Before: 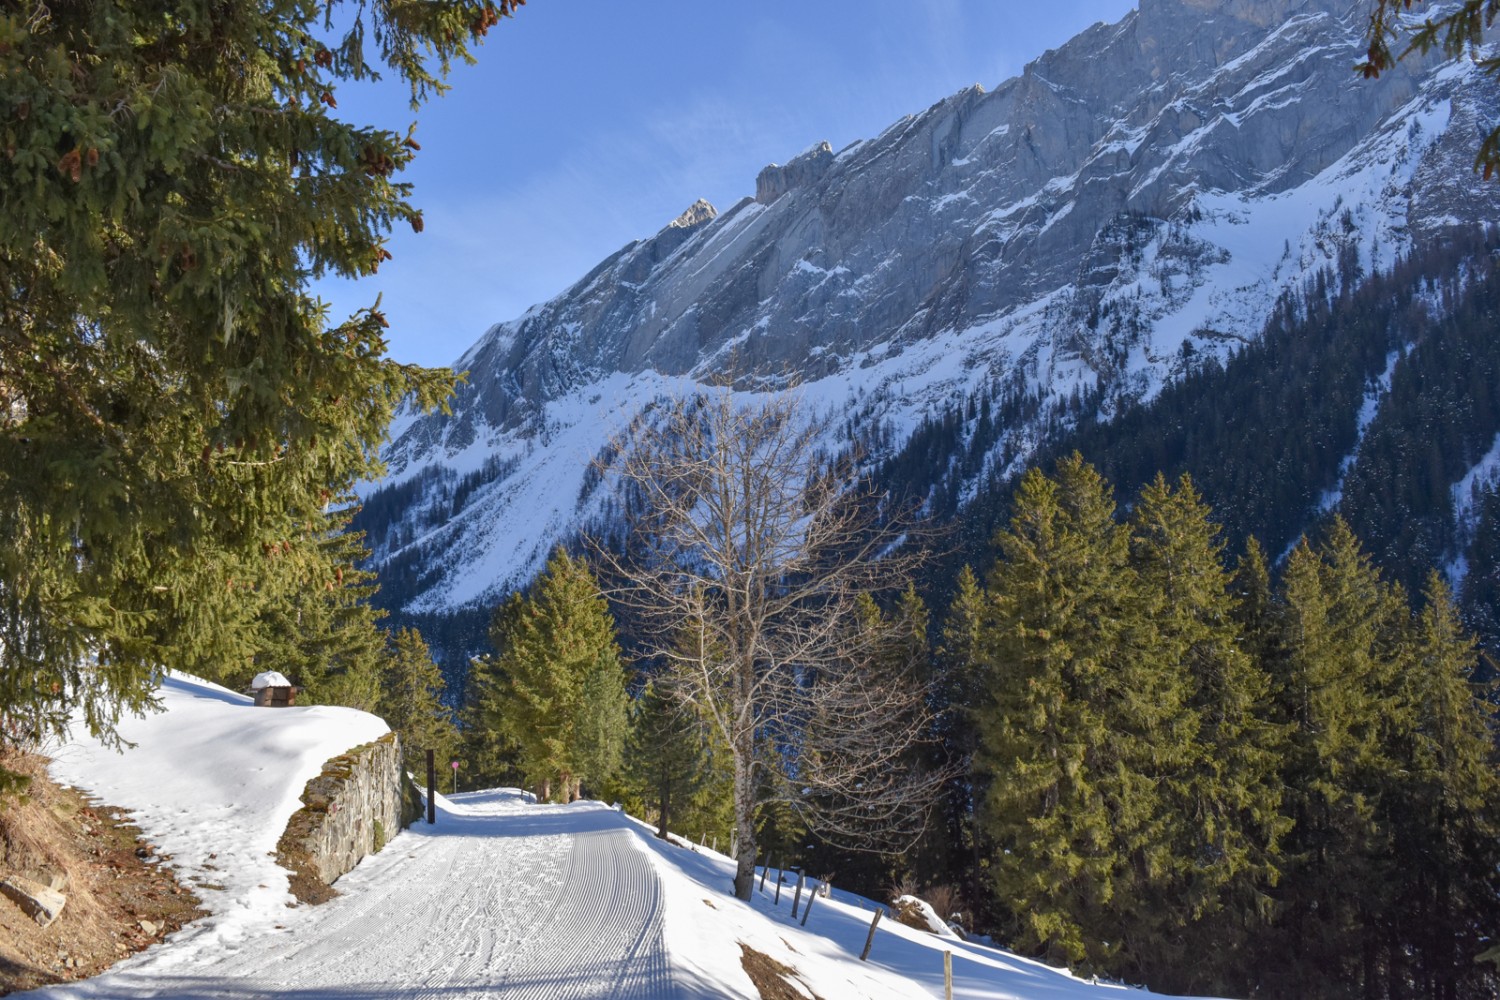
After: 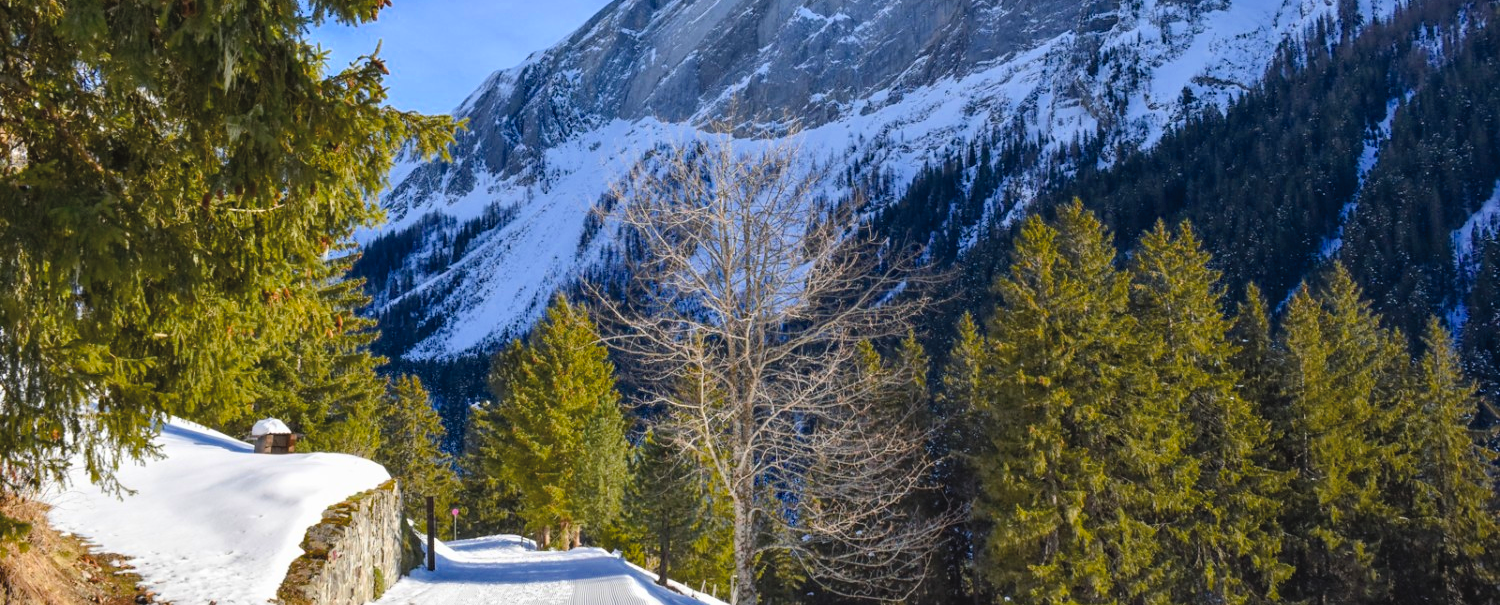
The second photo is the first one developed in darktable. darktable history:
contrast brightness saturation: contrast 0.144, brightness 0.225
crop and rotate: top 25.392%, bottom 14.055%
color balance rgb: shadows lift › chroma 0.745%, shadows lift › hue 111.93°, power › luminance -14.835%, linear chroma grading › global chroma 5.218%, perceptual saturation grading › global saturation 25.219%, perceptual brilliance grading › mid-tones 9.424%, perceptual brilliance grading › shadows 14.236%, global vibrance 15.973%, saturation formula JzAzBz (2021)
